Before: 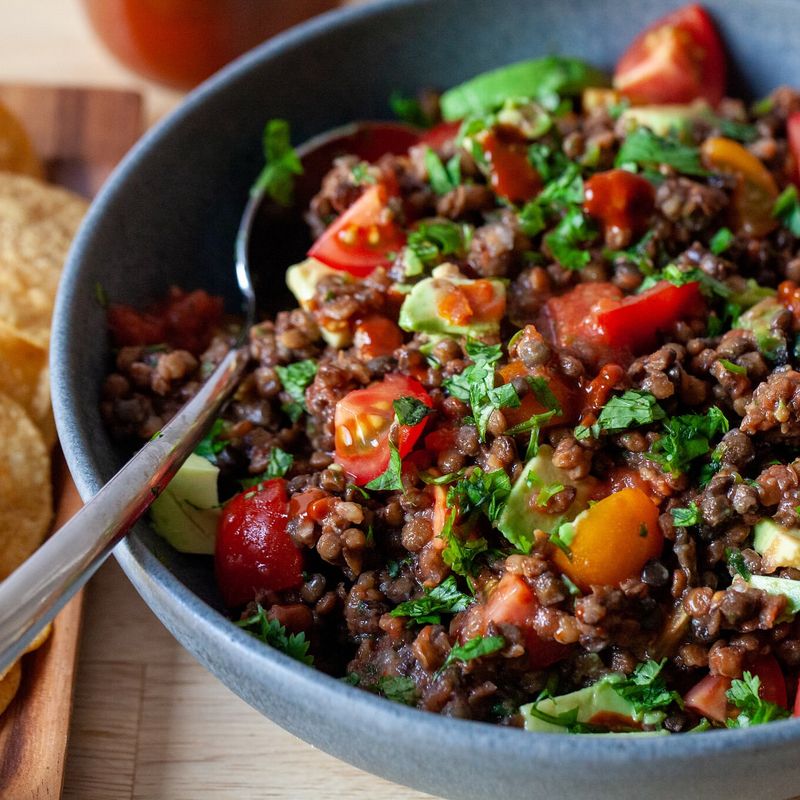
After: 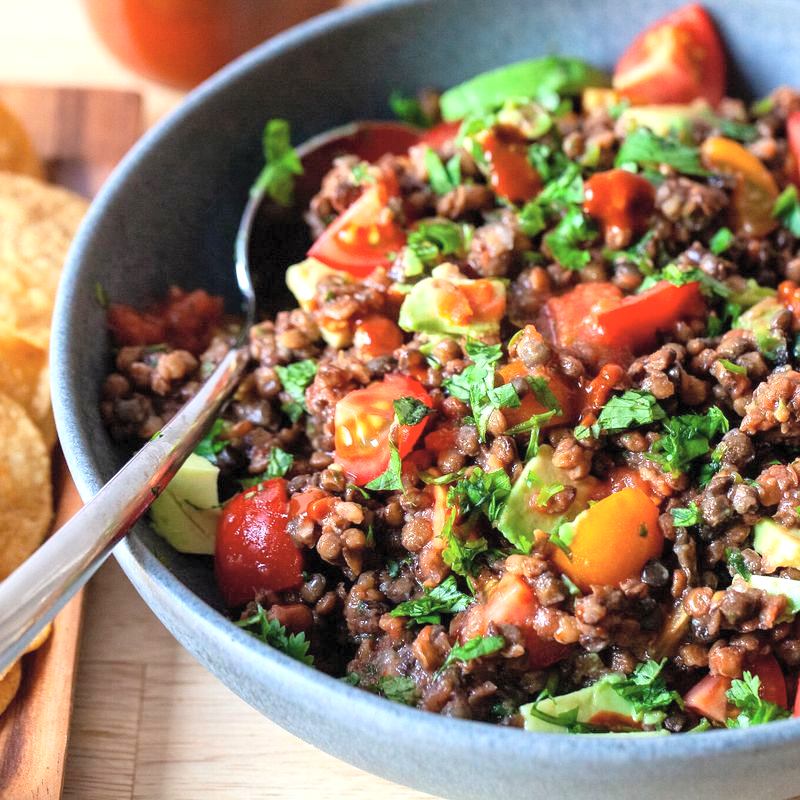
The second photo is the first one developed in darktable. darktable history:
tone equalizer: edges refinement/feathering 500, mask exposure compensation -1.57 EV, preserve details no
exposure: exposure 0.671 EV, compensate exposure bias true, compensate highlight preservation false
contrast brightness saturation: contrast 0.139, brightness 0.217
